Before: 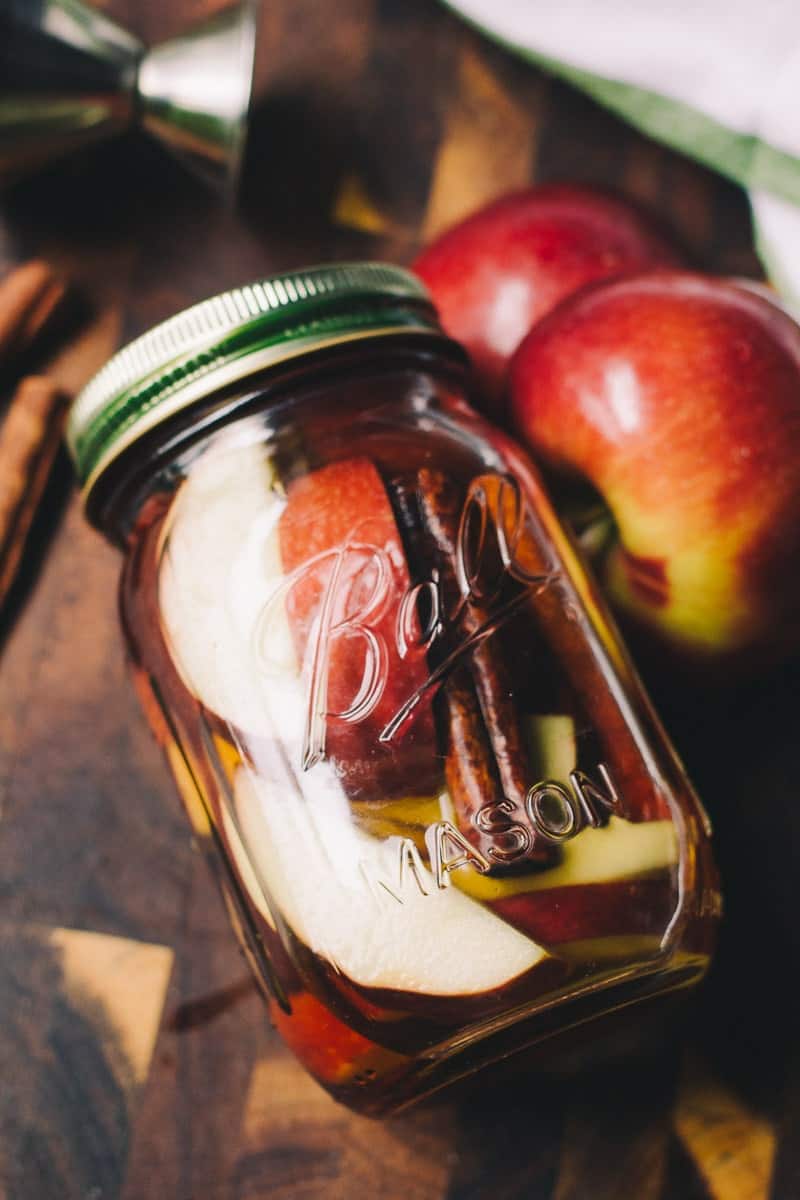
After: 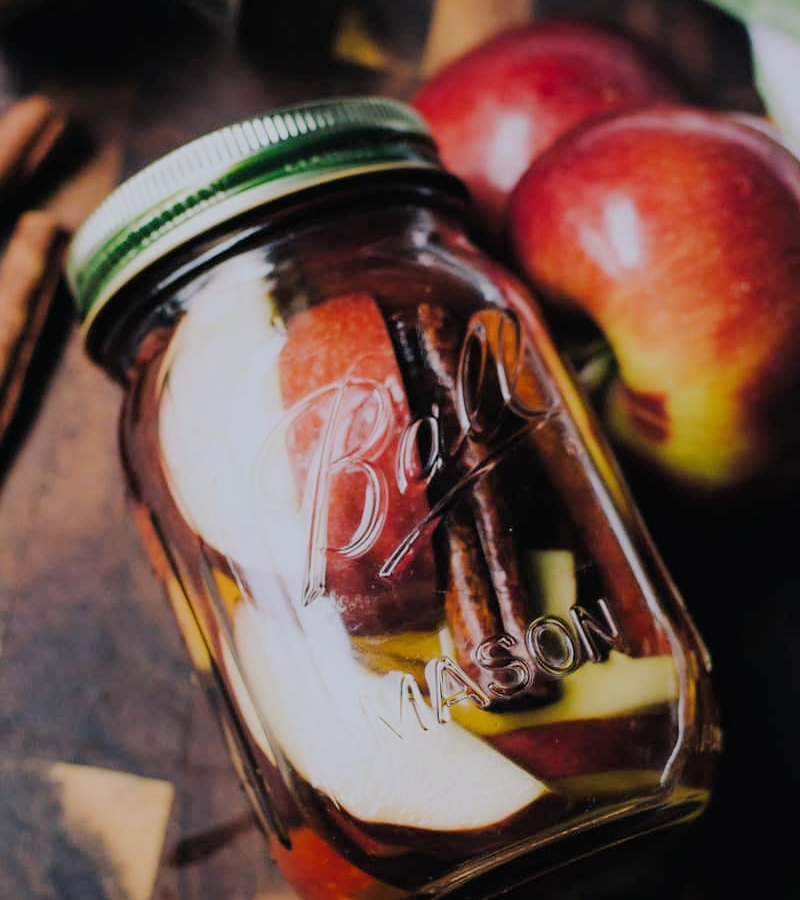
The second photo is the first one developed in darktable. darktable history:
white balance: red 0.954, blue 1.079
filmic rgb: black relative exposure -7.15 EV, white relative exposure 5.36 EV, hardness 3.02
crop: top 13.819%, bottom 11.169%
